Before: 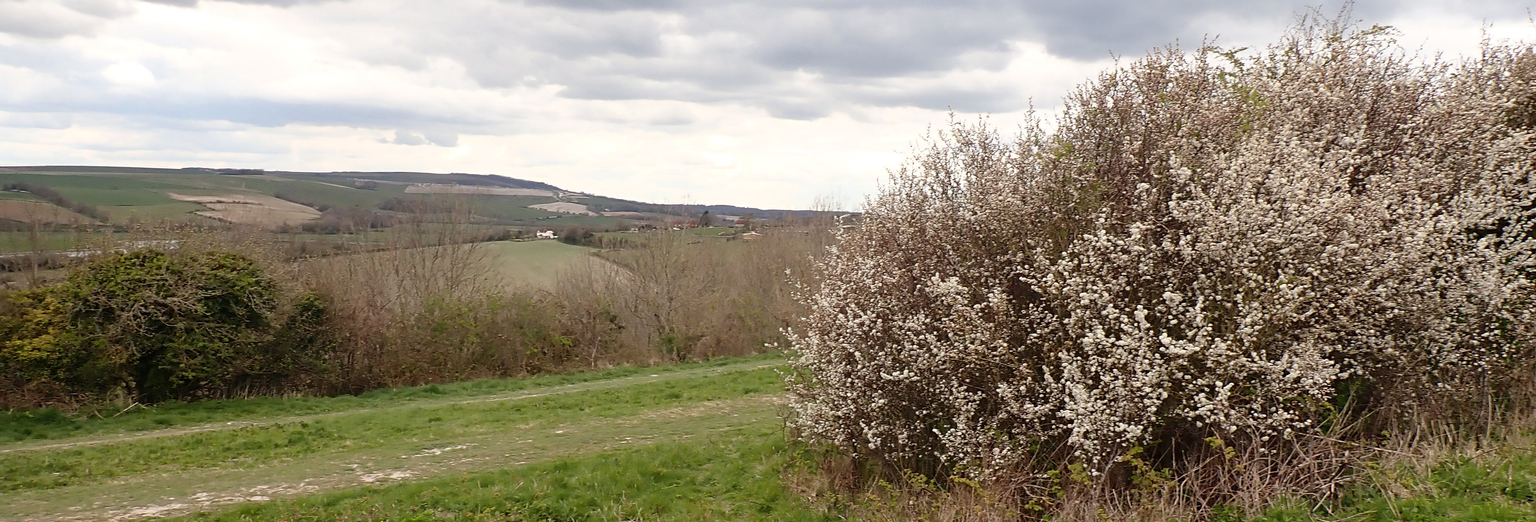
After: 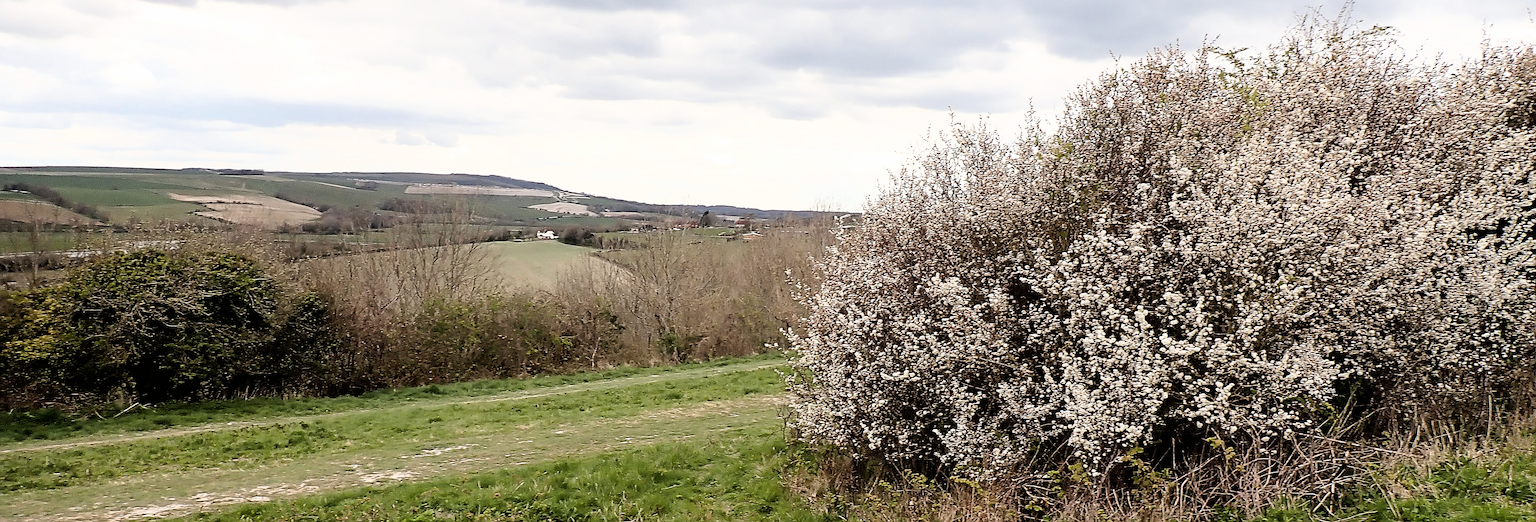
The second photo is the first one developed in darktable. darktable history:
exposure: exposure 0.2 EV, compensate highlight preservation false
filmic rgb: black relative exposure -5.42 EV, white relative exposure 2.85 EV, dynamic range scaling -37.73%, hardness 4, contrast 1.605, highlights saturation mix -0.93%
sharpen: radius 1.4, amount 1.25, threshold 0.7
